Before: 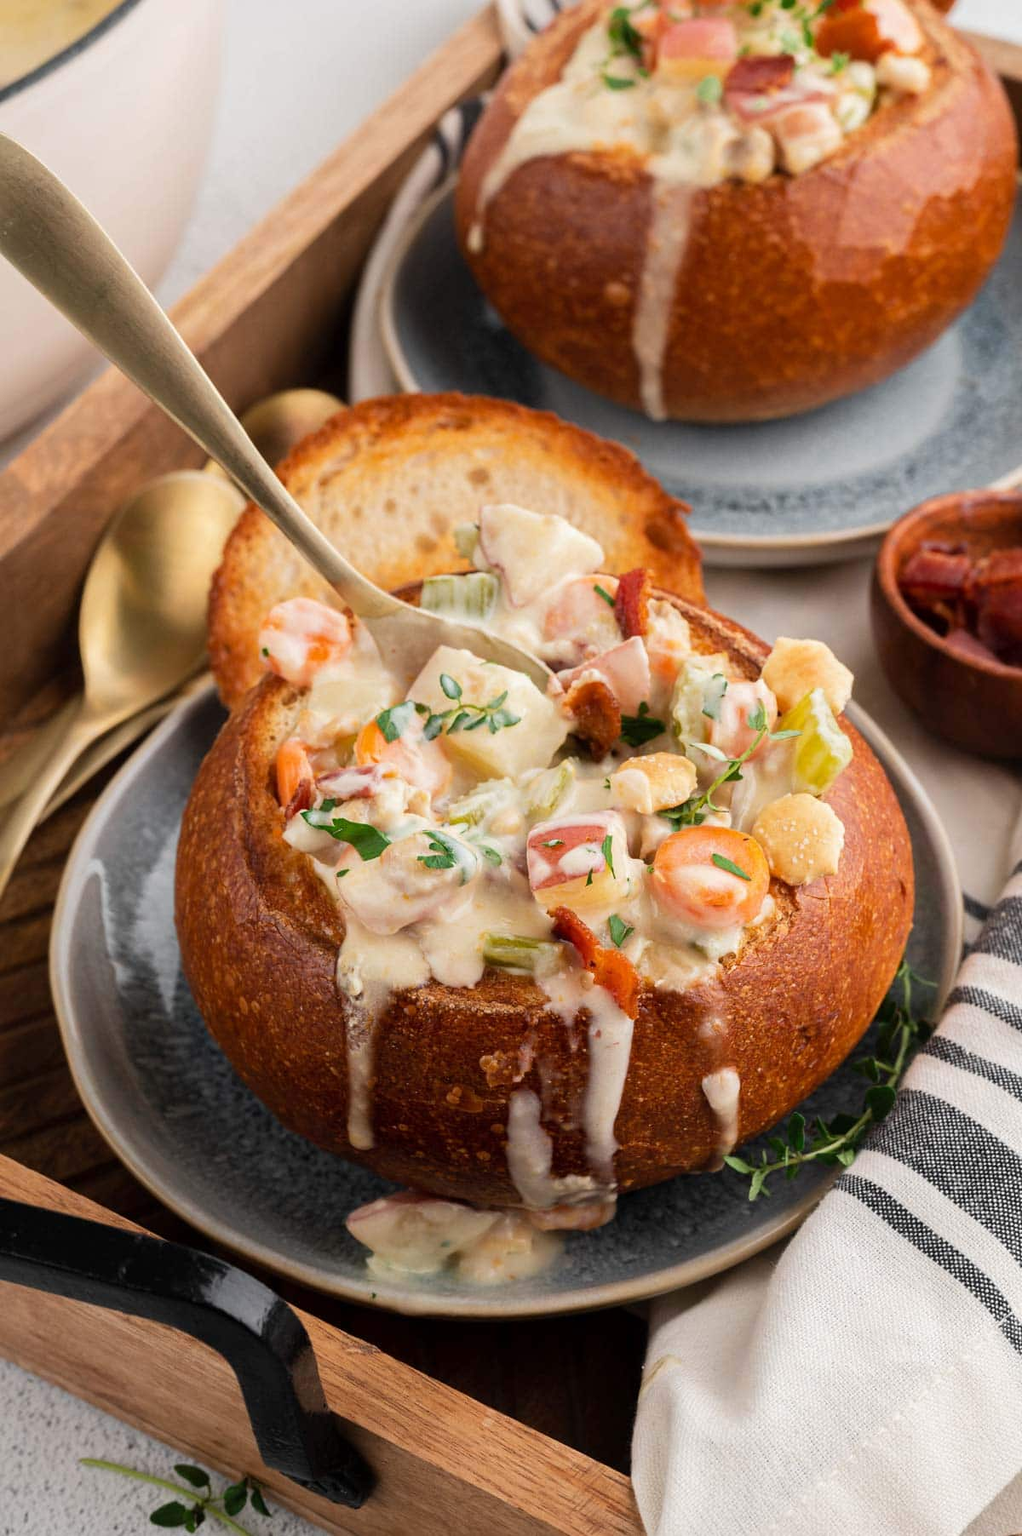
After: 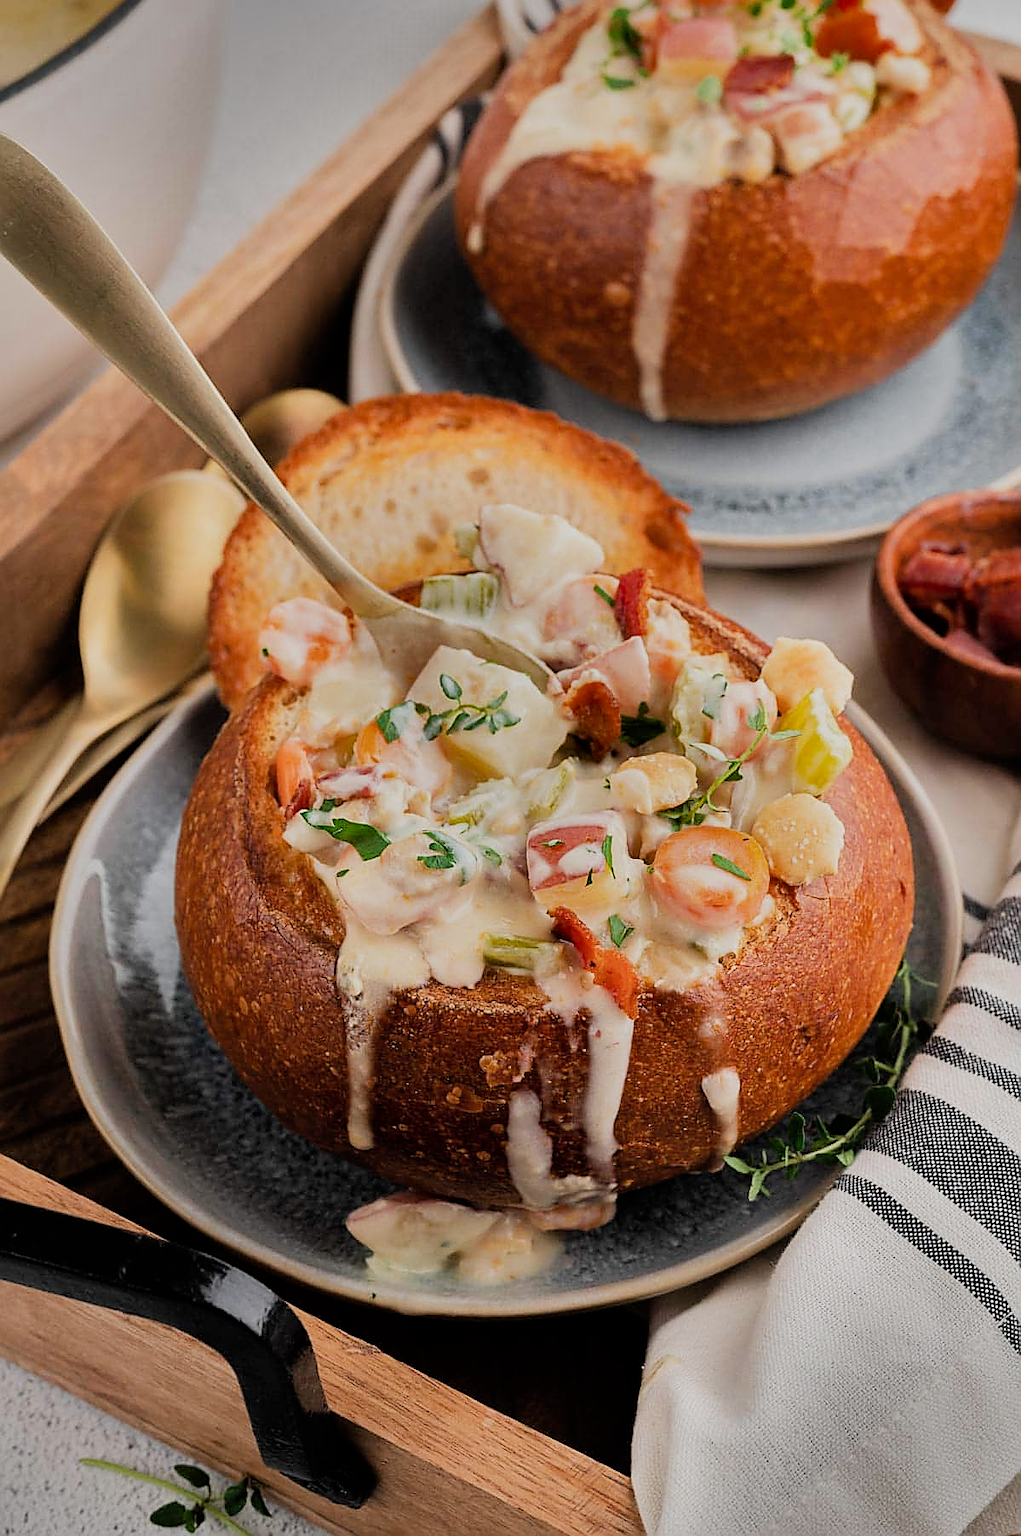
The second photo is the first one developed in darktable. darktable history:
filmic rgb: black relative exposure -7.65 EV, white relative exposure 4.56 EV, hardness 3.61
sharpen: radius 1.427, amount 1.247, threshold 0.678
exposure: exposure 0.203 EV, compensate highlight preservation false
shadows and highlights: shadows 20.99, highlights -81.32, soften with gaussian
